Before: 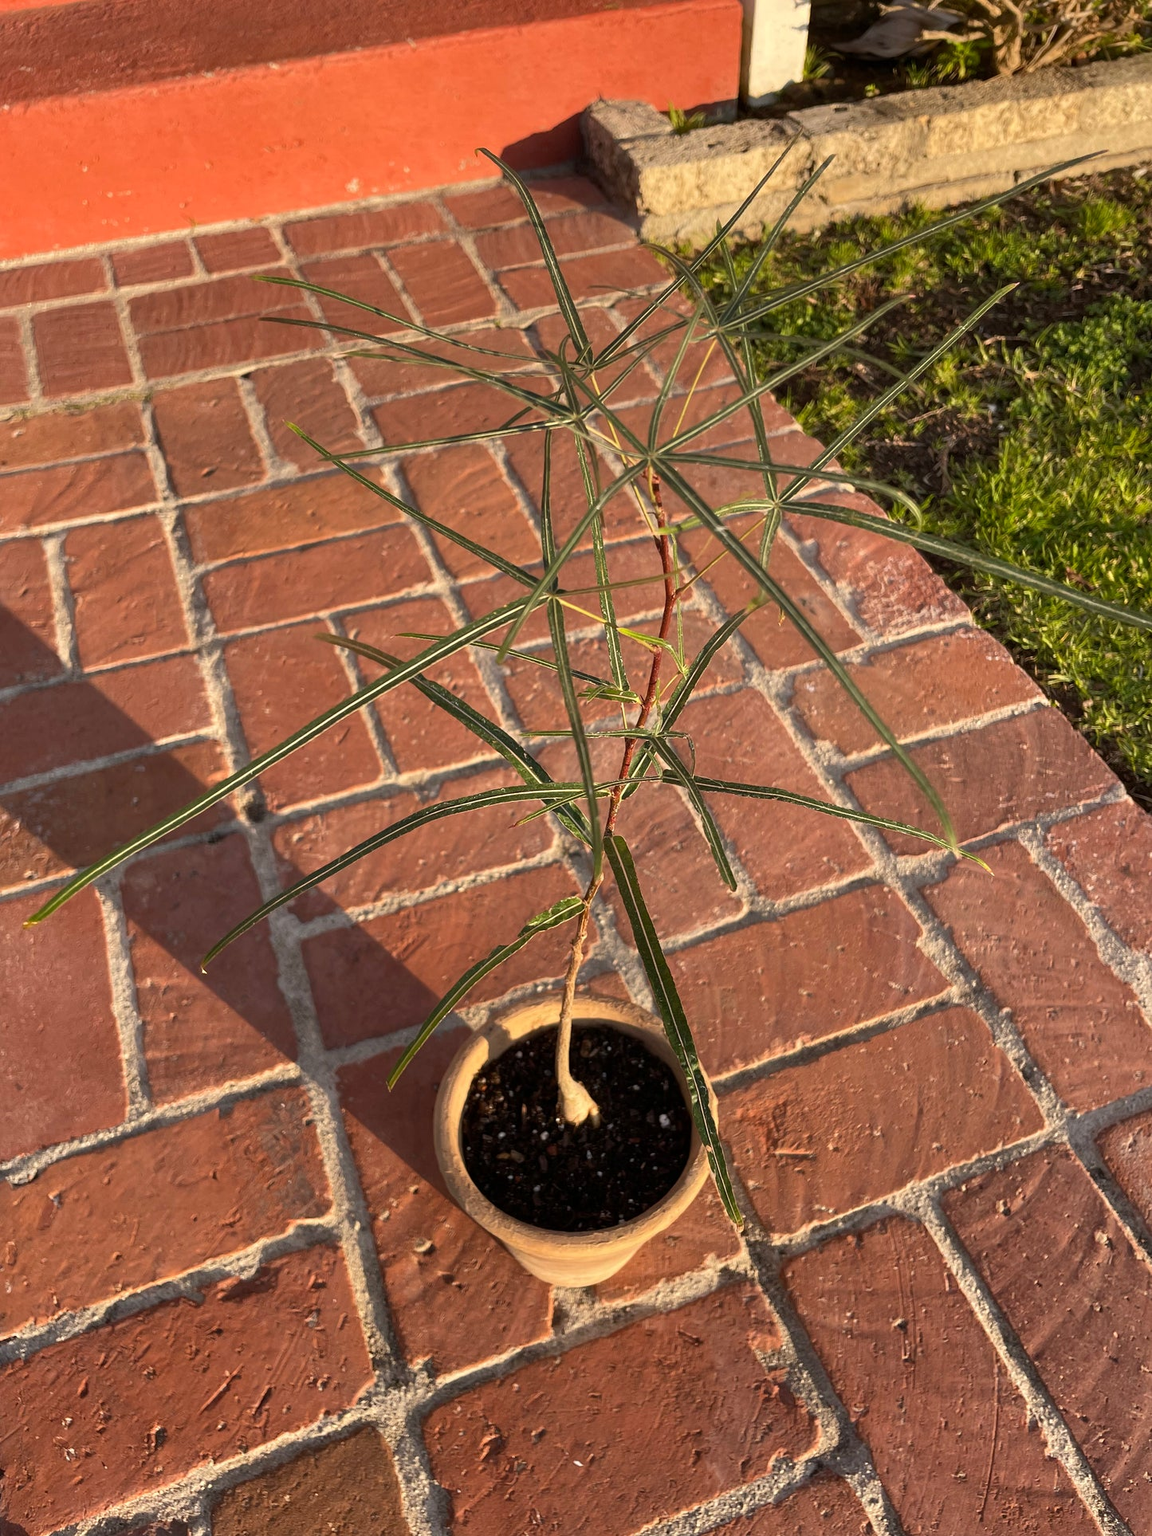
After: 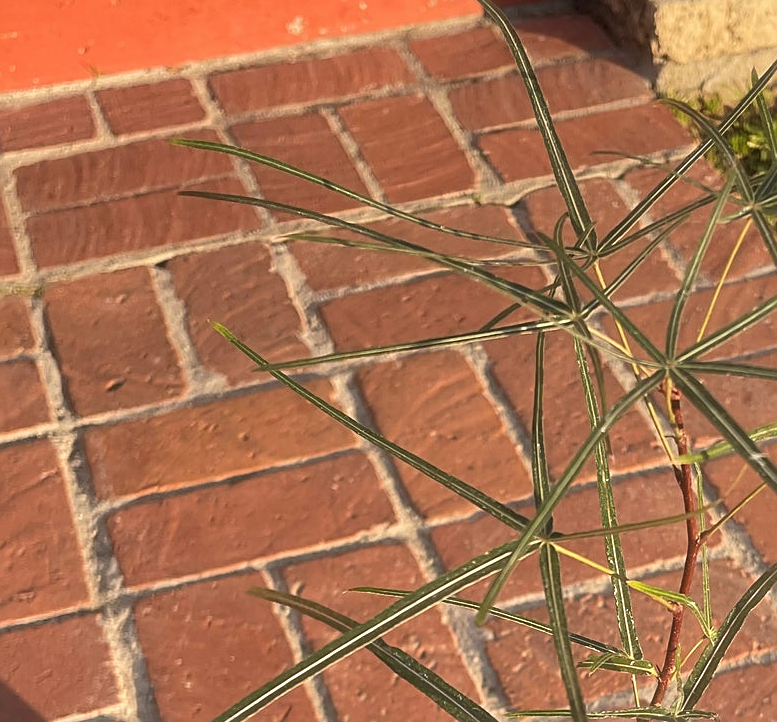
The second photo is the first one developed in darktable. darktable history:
haze removal: strength -0.102, compatibility mode true, adaptive false
tone equalizer: edges refinement/feathering 500, mask exposure compensation -1.57 EV, preserve details no
crop: left 10.177%, top 10.742%, right 35.997%, bottom 51.757%
sharpen: on, module defaults
